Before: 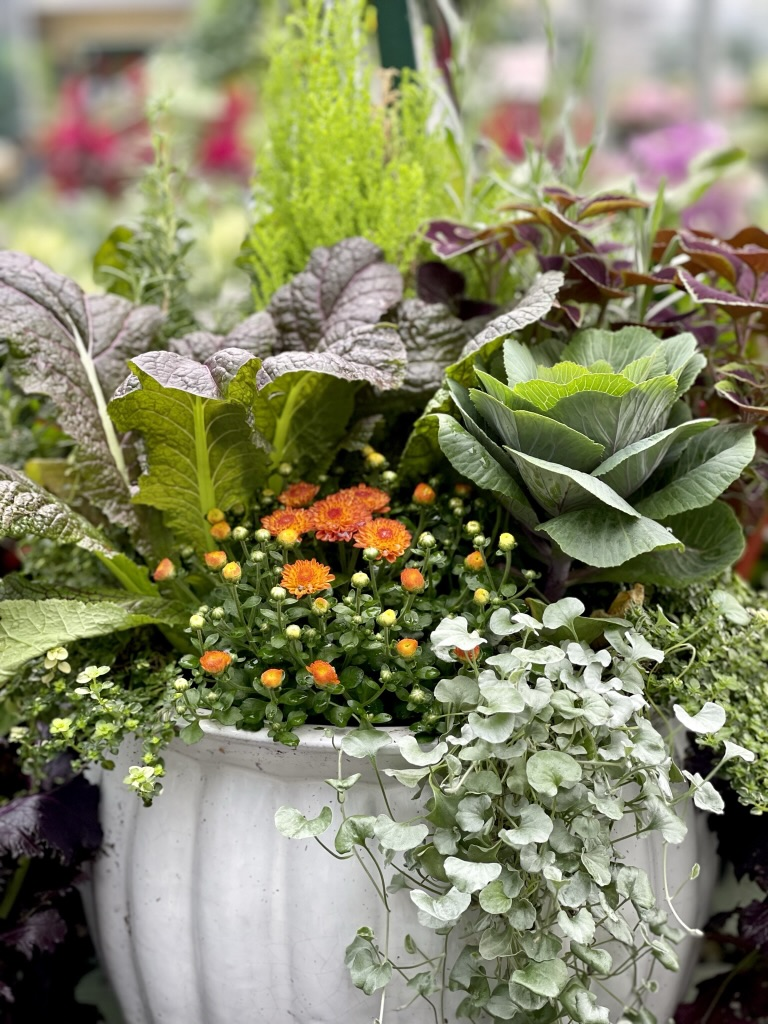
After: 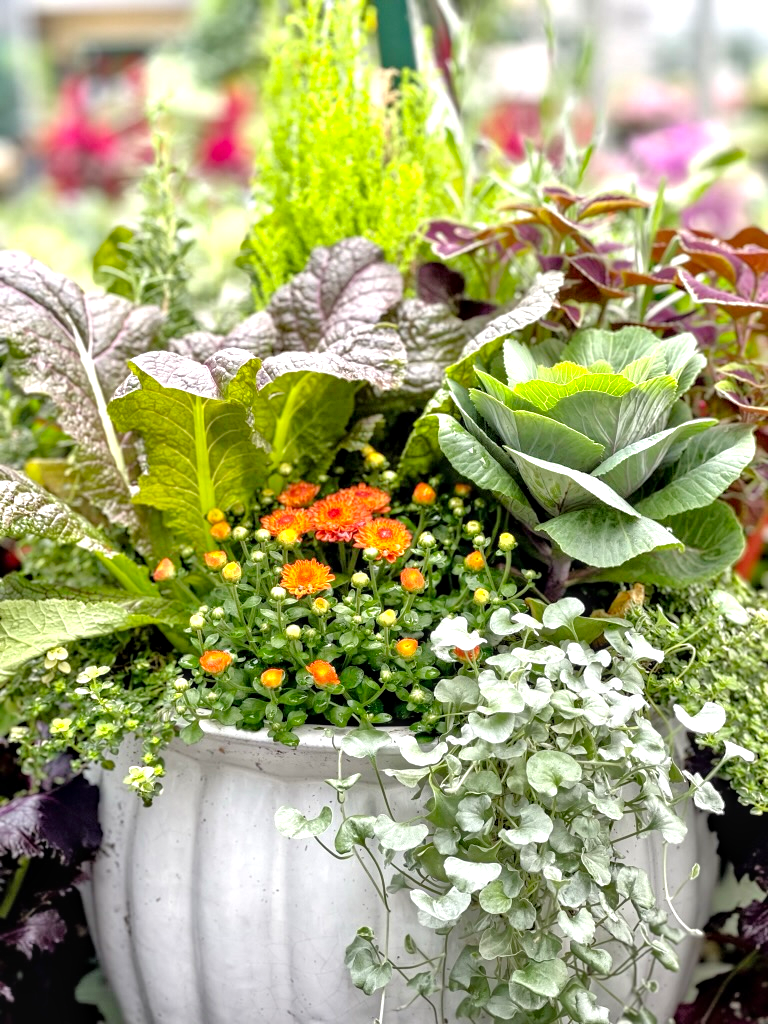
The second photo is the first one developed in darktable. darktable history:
tone equalizer: -7 EV 0.15 EV, -6 EV 0.6 EV, -5 EV 1.15 EV, -4 EV 1.33 EV, -3 EV 1.15 EV, -2 EV 0.6 EV, -1 EV 0.15 EV, mask exposure compensation -0.5 EV
local contrast: detail 130%
exposure: exposure 0.648 EV, compensate highlight preservation false
graduated density: rotation -180°, offset 27.42
